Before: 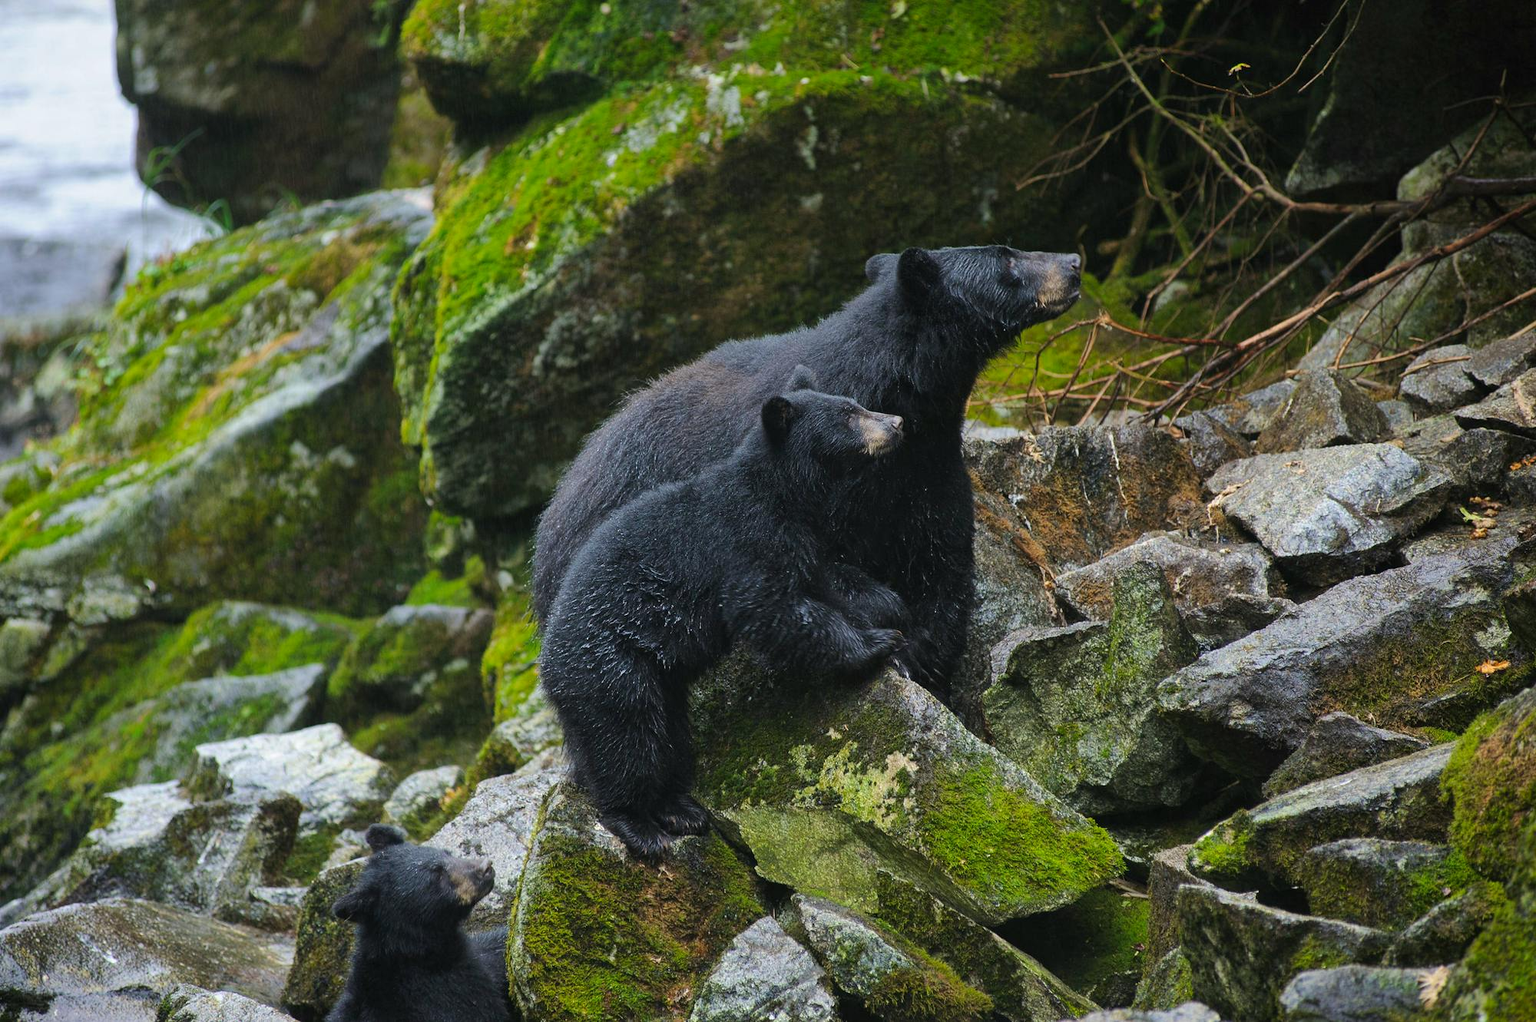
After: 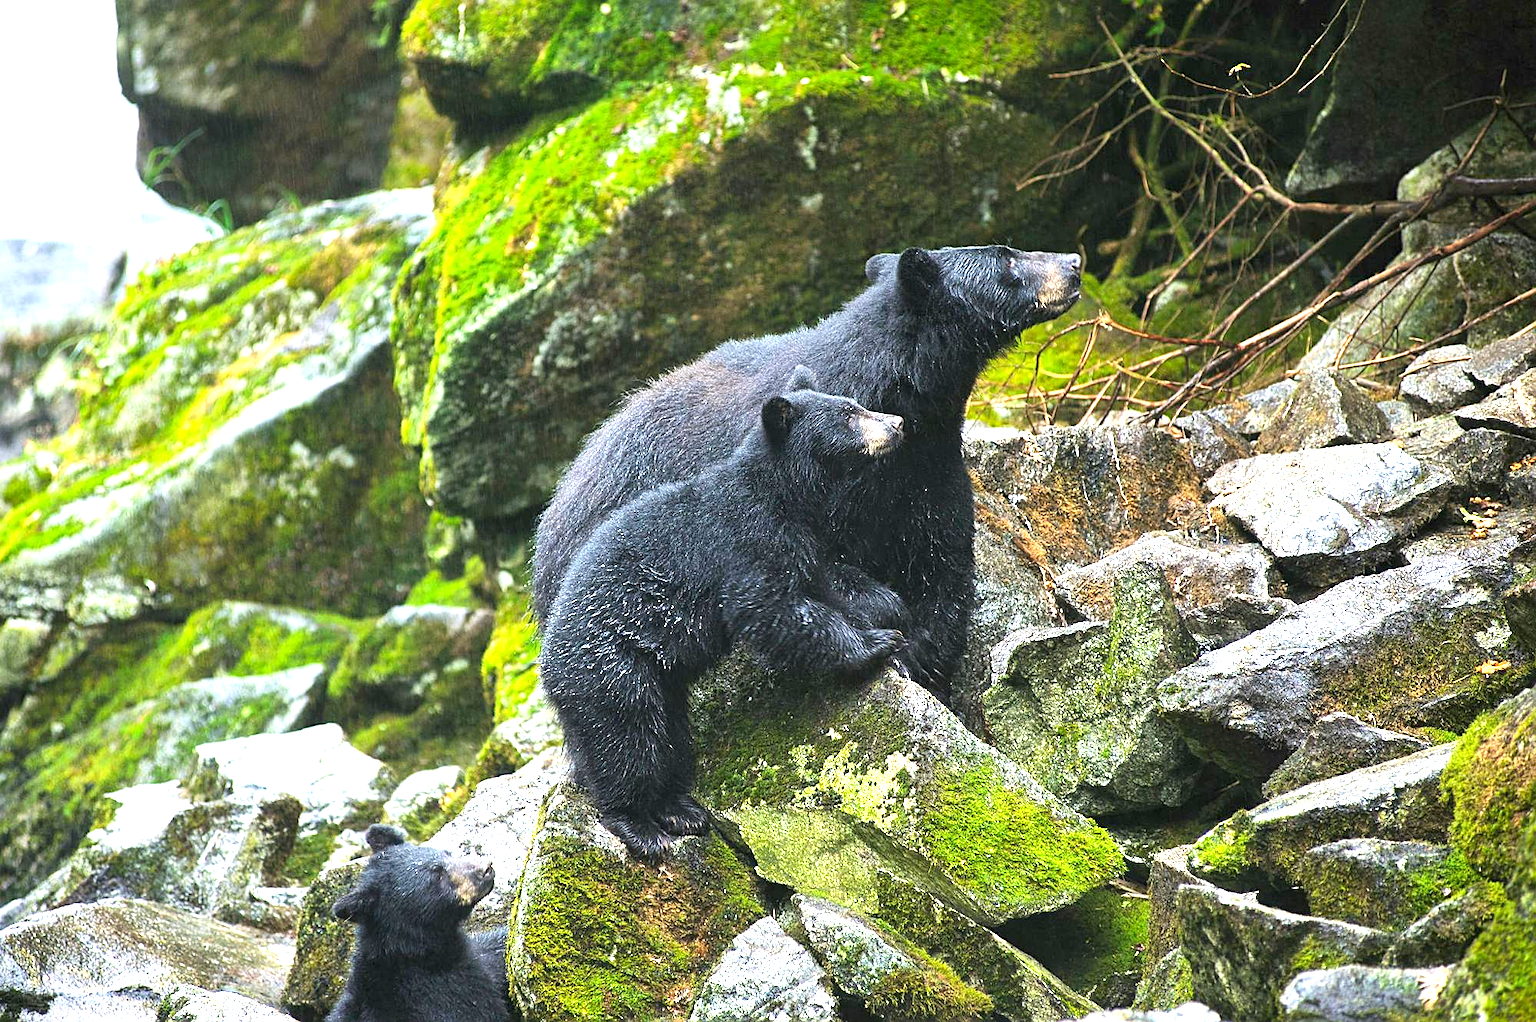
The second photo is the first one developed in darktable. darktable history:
exposure: black level correction 0.001, exposure 1.721 EV, compensate highlight preservation false
sharpen: on, module defaults
